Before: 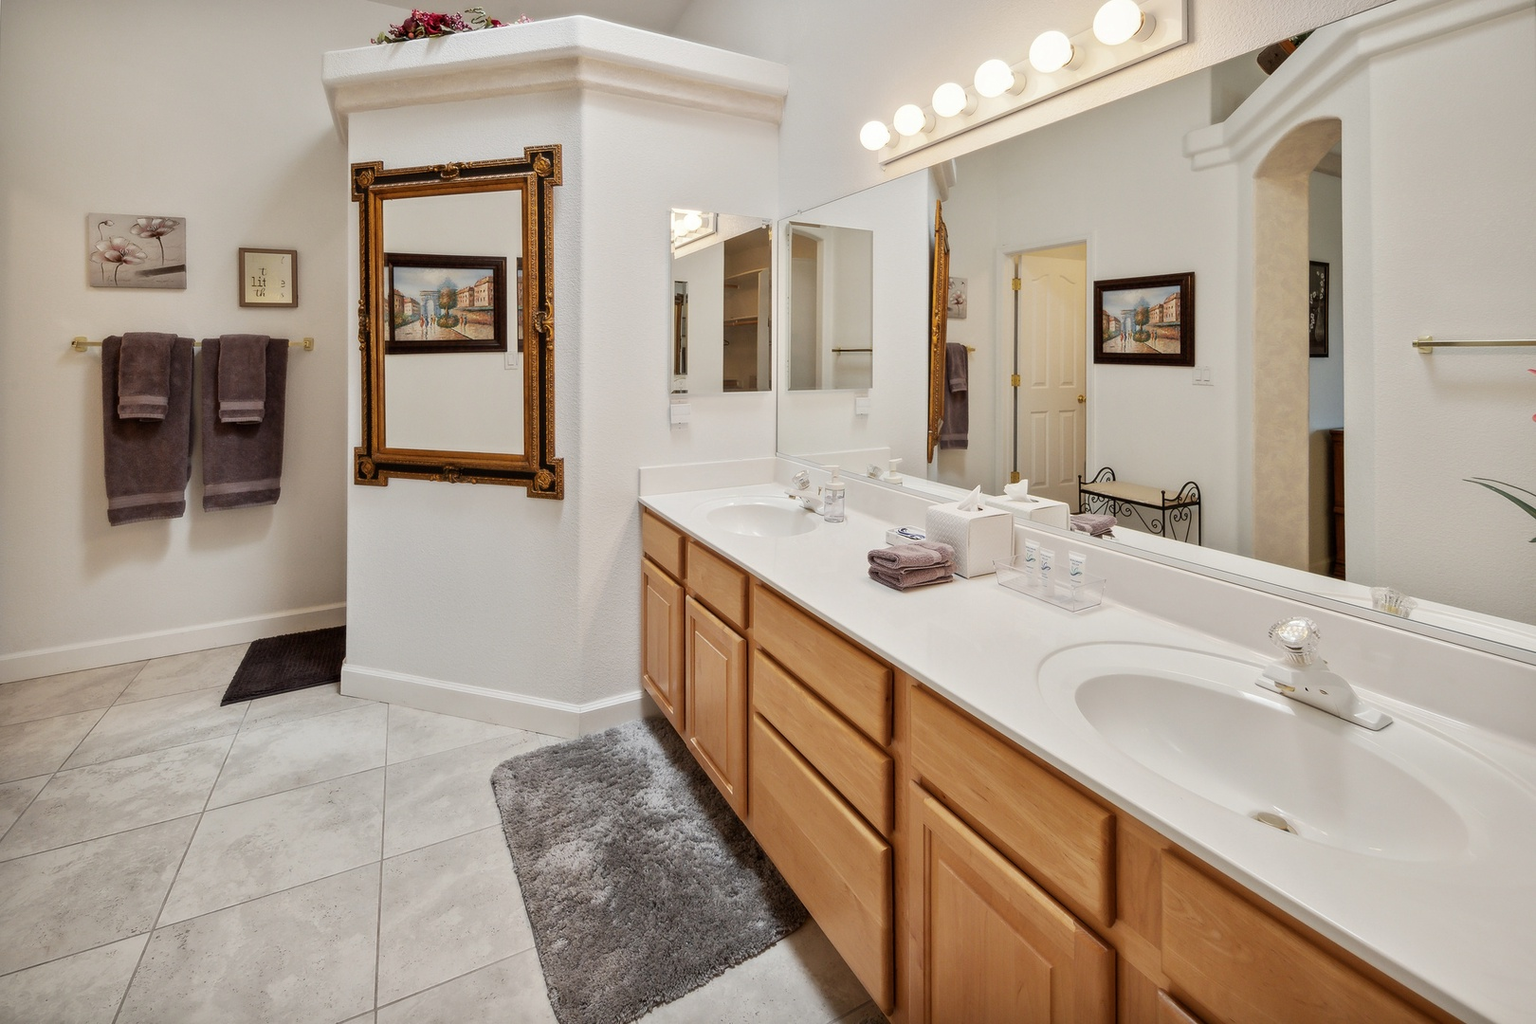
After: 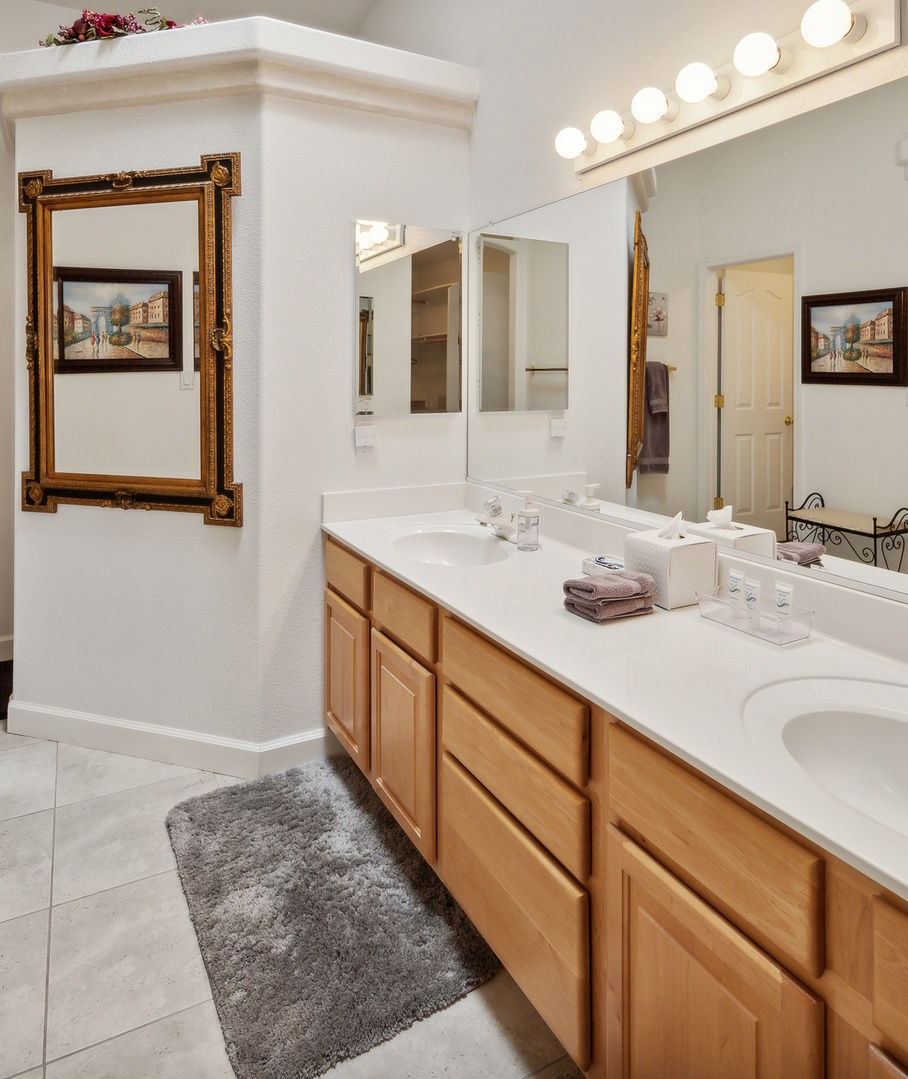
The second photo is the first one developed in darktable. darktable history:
crop: left 21.786%, right 22.145%, bottom 0.011%
